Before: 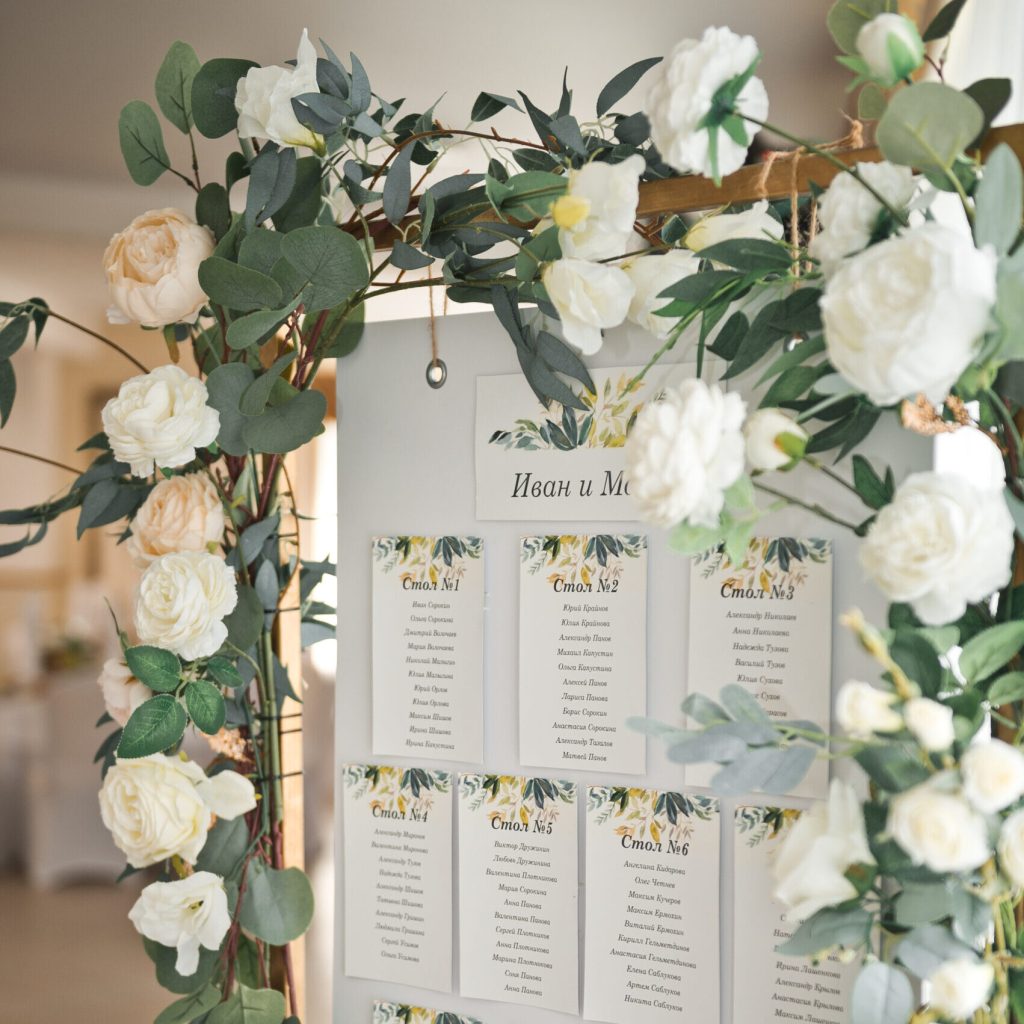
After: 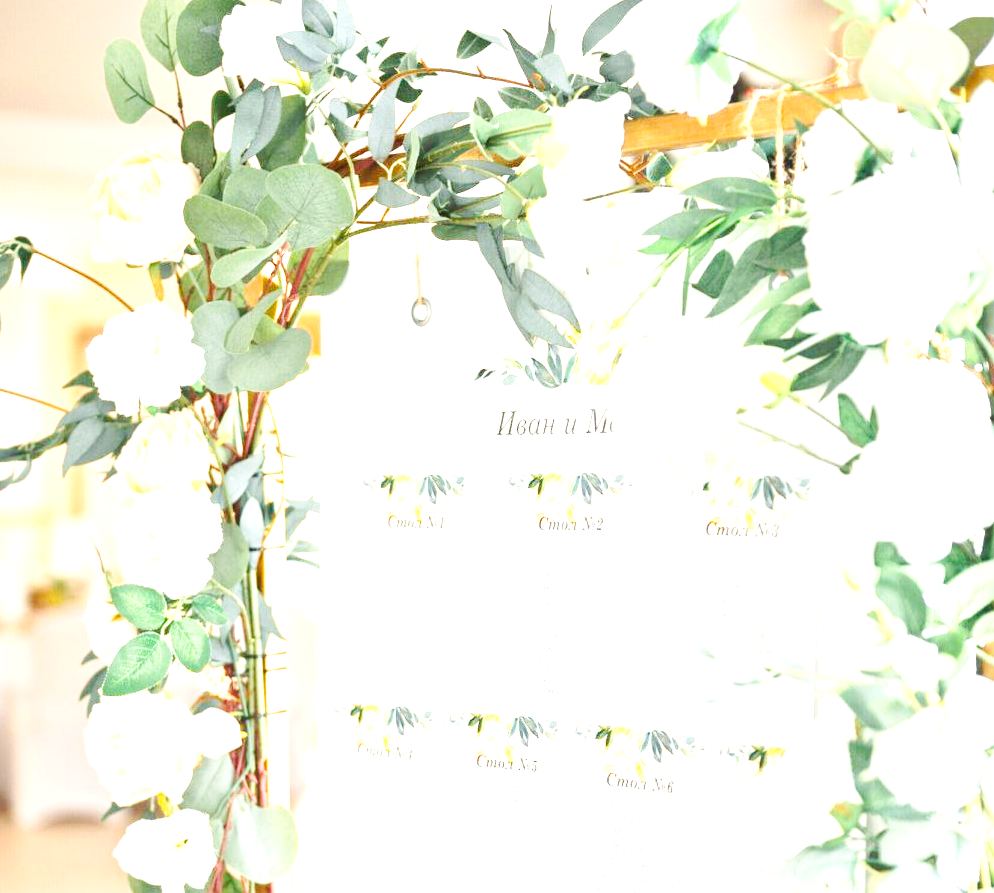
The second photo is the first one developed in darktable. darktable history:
contrast brightness saturation: contrast 0.08, saturation 0.02
exposure: black level correction 0, exposure 2 EV, compensate highlight preservation false
crop: left 1.507%, top 6.147%, right 1.379%, bottom 6.637%
color zones: curves: ch0 [(0, 0.613) (0.01, 0.613) (0.245, 0.448) (0.498, 0.529) (0.642, 0.665) (0.879, 0.777) (0.99, 0.613)]; ch1 [(0, 0) (0.143, 0) (0.286, 0) (0.429, 0) (0.571, 0) (0.714, 0) (0.857, 0)], mix -121.96%
base curve: curves: ch0 [(0, 0) (0.032, 0.025) (0.121, 0.166) (0.206, 0.329) (0.605, 0.79) (1, 1)], preserve colors none
